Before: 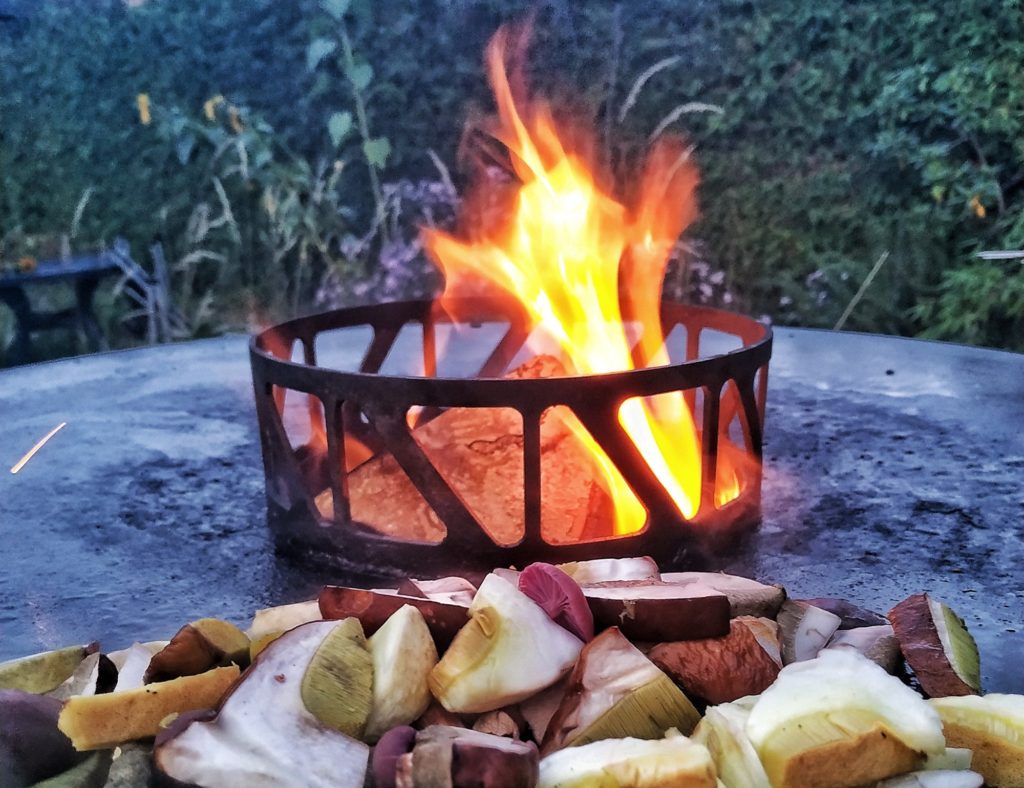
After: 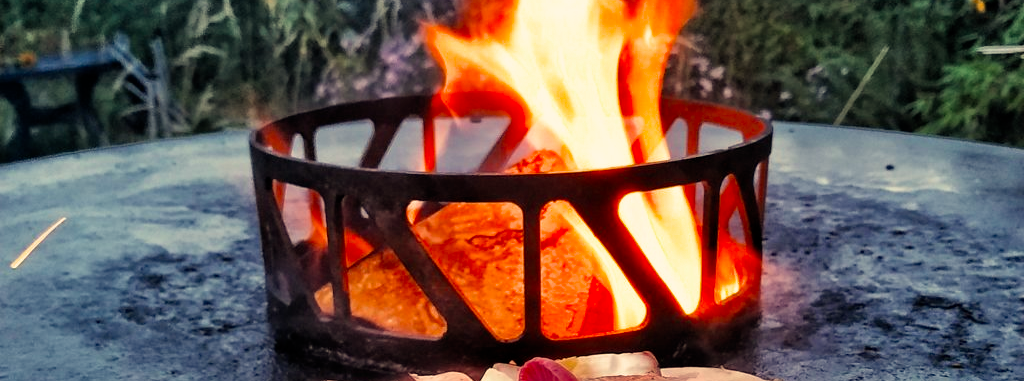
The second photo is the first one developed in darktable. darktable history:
crop and rotate: top 26.056%, bottom 25.543%
white balance: red 1.08, blue 0.791
filmic rgb: black relative exposure -12 EV, white relative exposure 2.8 EV, threshold 3 EV, target black luminance 0%, hardness 8.06, latitude 70.41%, contrast 1.14, highlights saturation mix 10%, shadows ↔ highlights balance -0.388%, color science v4 (2020), iterations of high-quality reconstruction 10, contrast in shadows soft, contrast in highlights soft, enable highlight reconstruction true
exposure: compensate highlight preservation false
